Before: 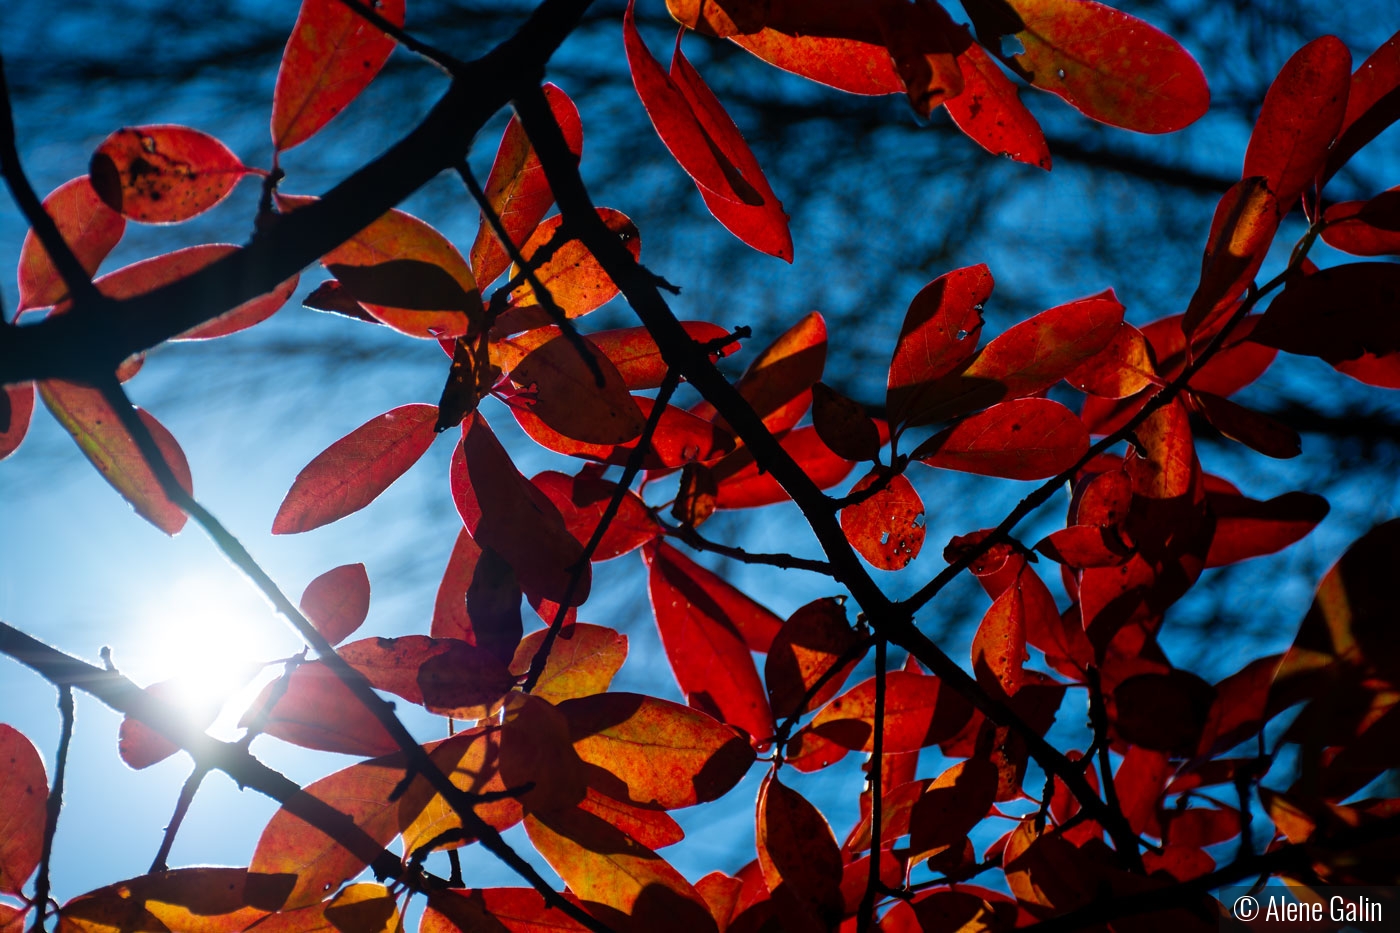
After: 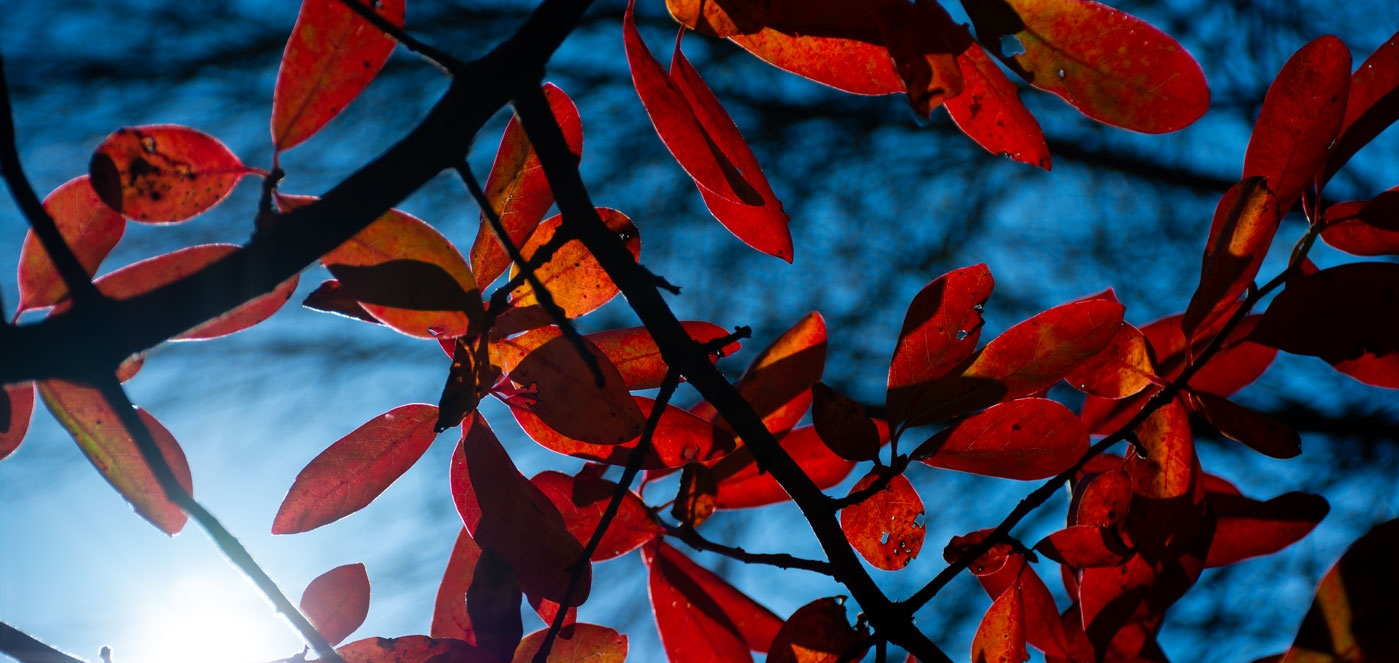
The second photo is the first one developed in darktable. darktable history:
crop: right 0.001%, bottom 28.871%
